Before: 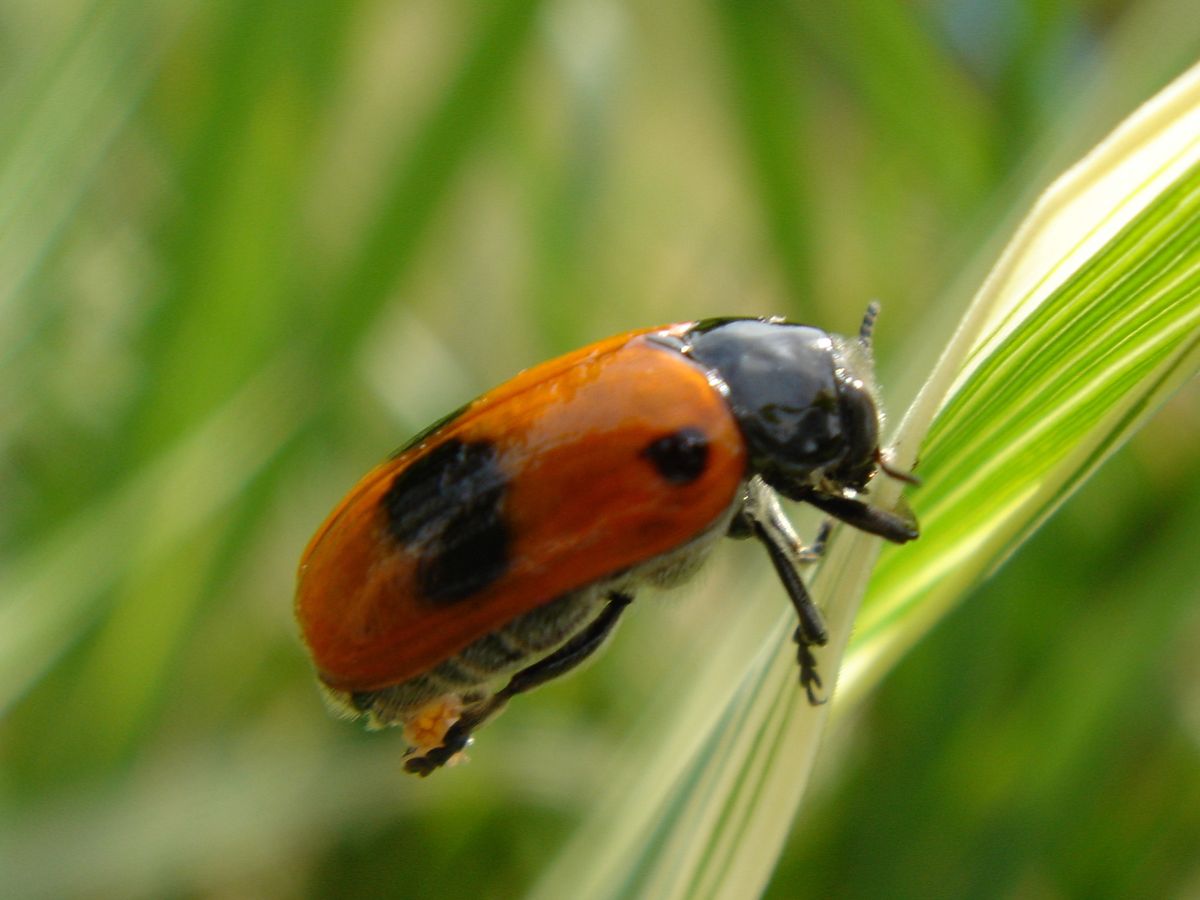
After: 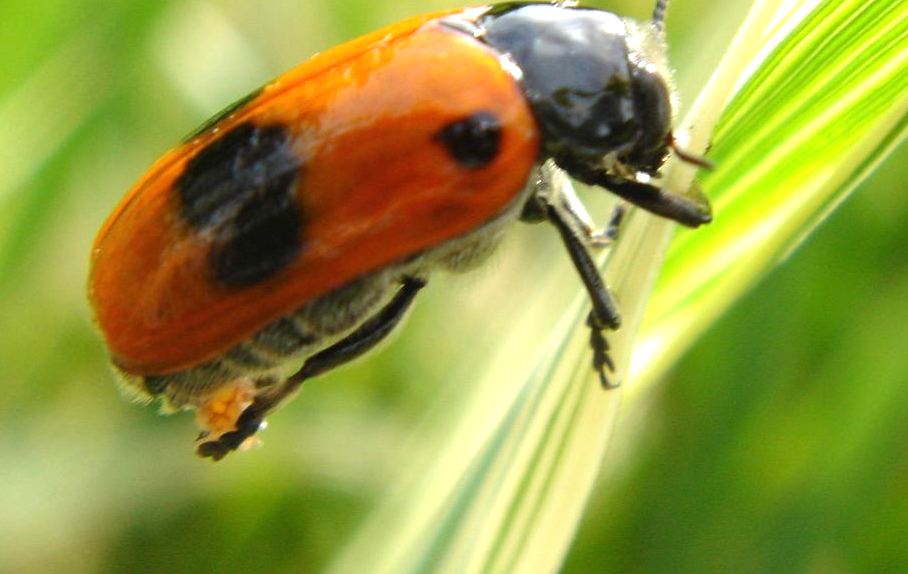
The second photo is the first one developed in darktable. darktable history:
exposure: black level correction 0, exposure 0.95 EV, compensate exposure bias true, compensate highlight preservation false
crop and rotate: left 17.299%, top 35.115%, right 7.015%, bottom 1.024%
